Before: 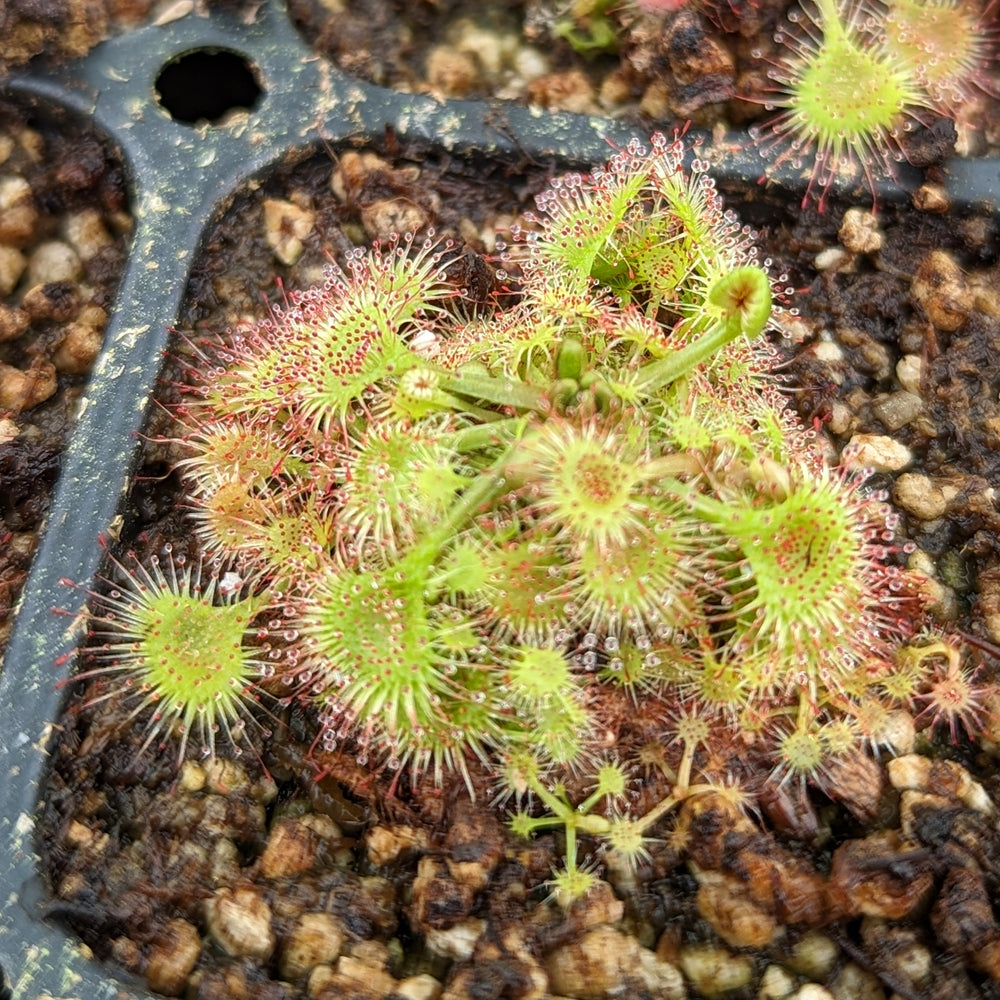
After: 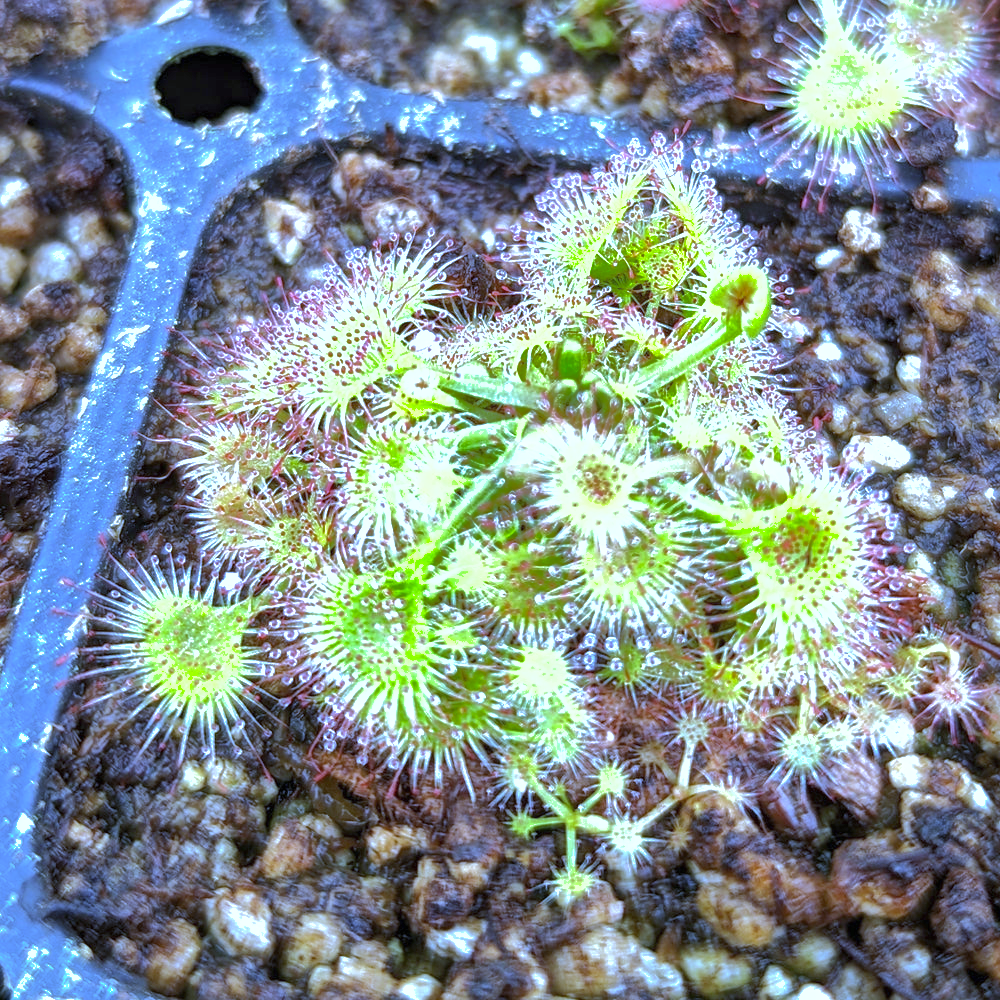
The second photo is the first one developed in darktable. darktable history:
shadows and highlights: shadows 40, highlights -60
white balance: red 0.766, blue 1.537
exposure: black level correction 0, exposure 0.9 EV, compensate exposure bias true, compensate highlight preservation false
